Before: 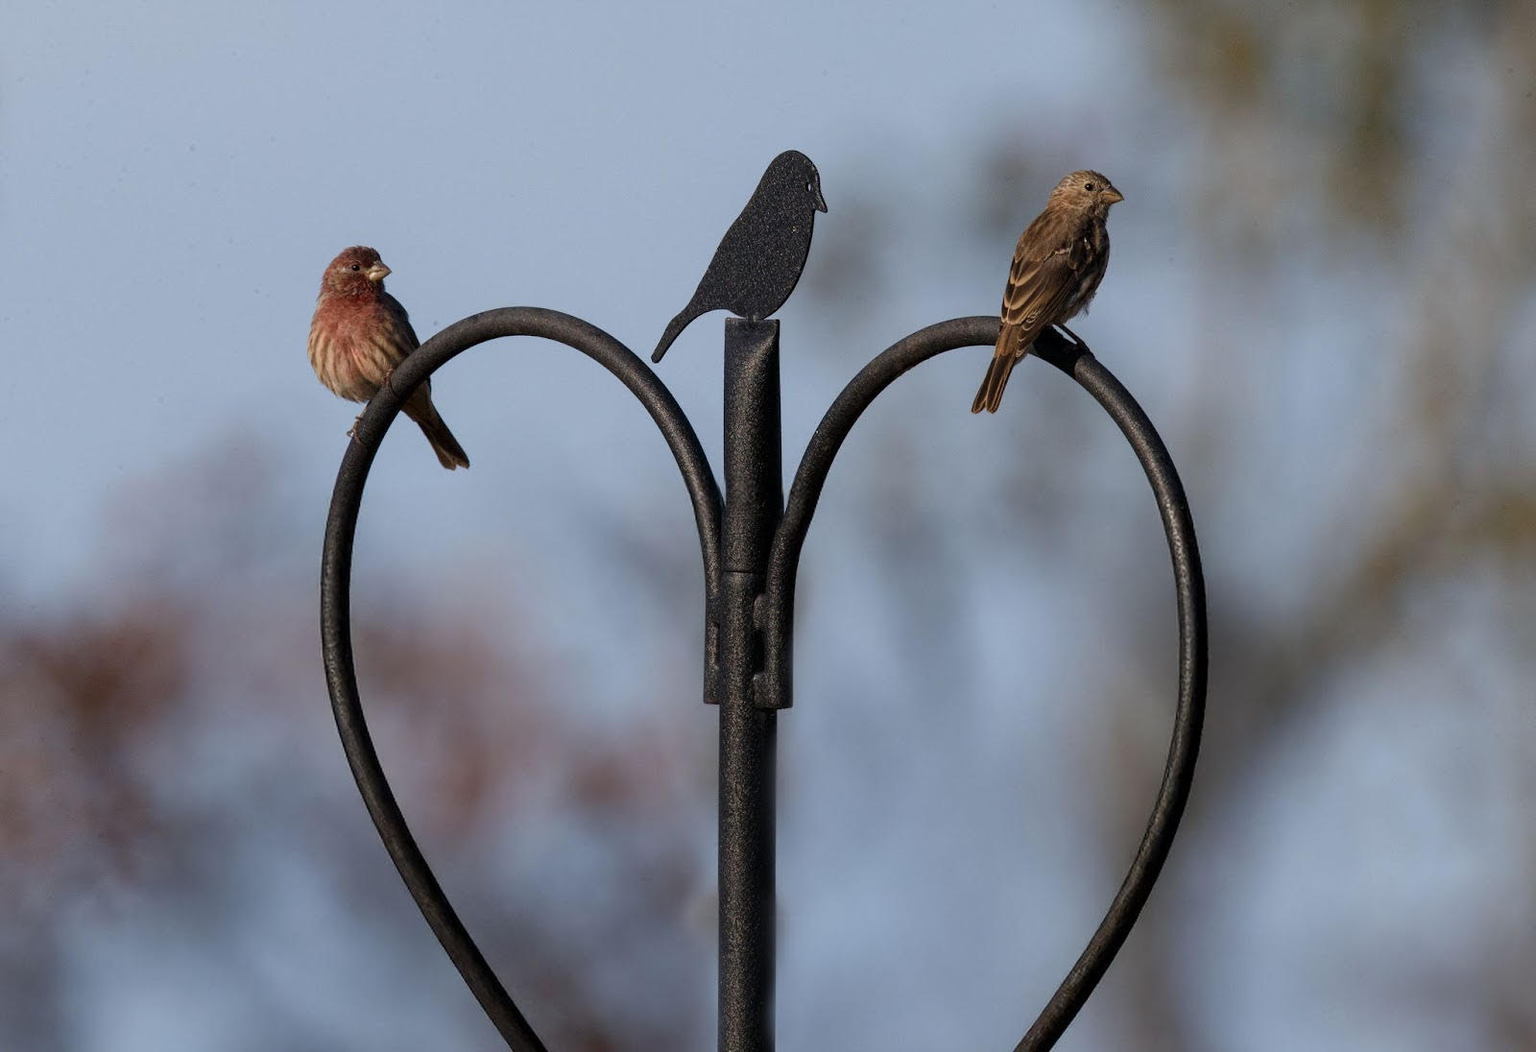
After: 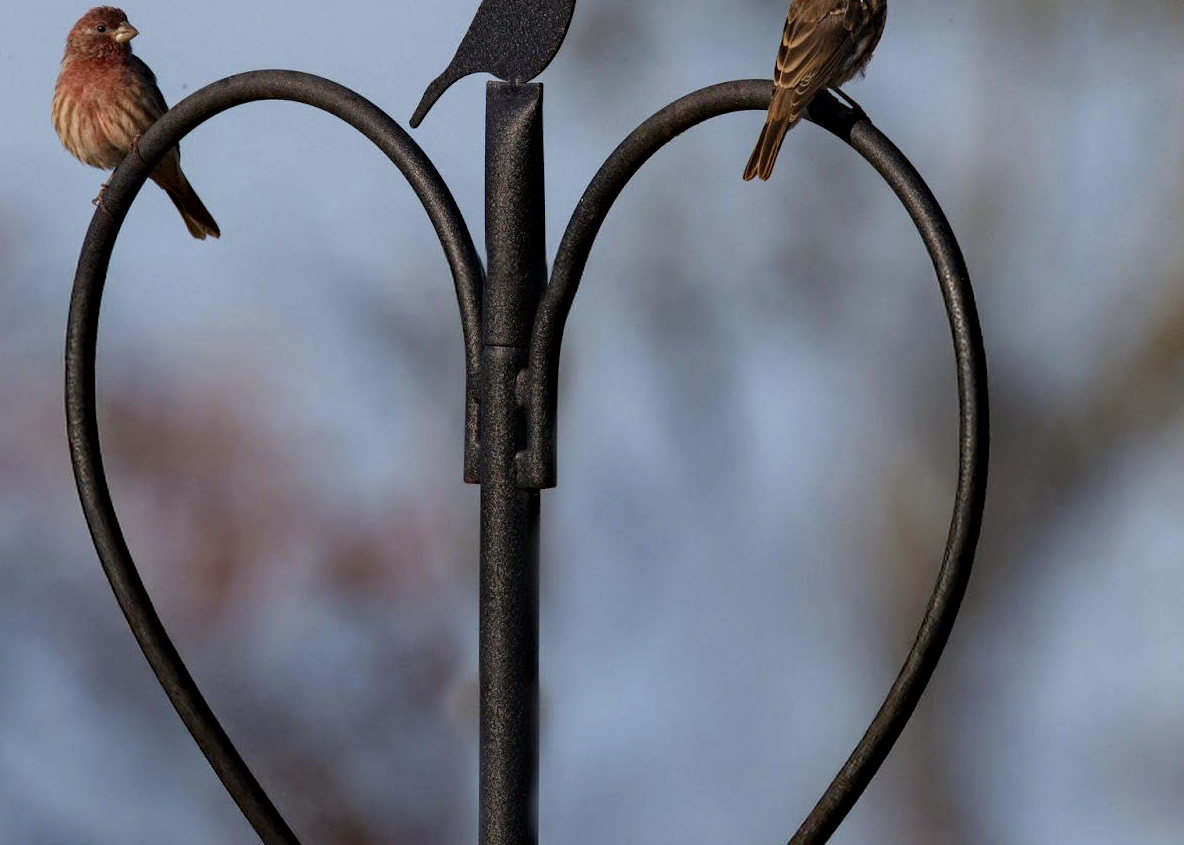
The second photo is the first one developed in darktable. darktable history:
haze removal: compatibility mode true, adaptive false
crop: left 16.871%, top 22.857%, right 9.116%
